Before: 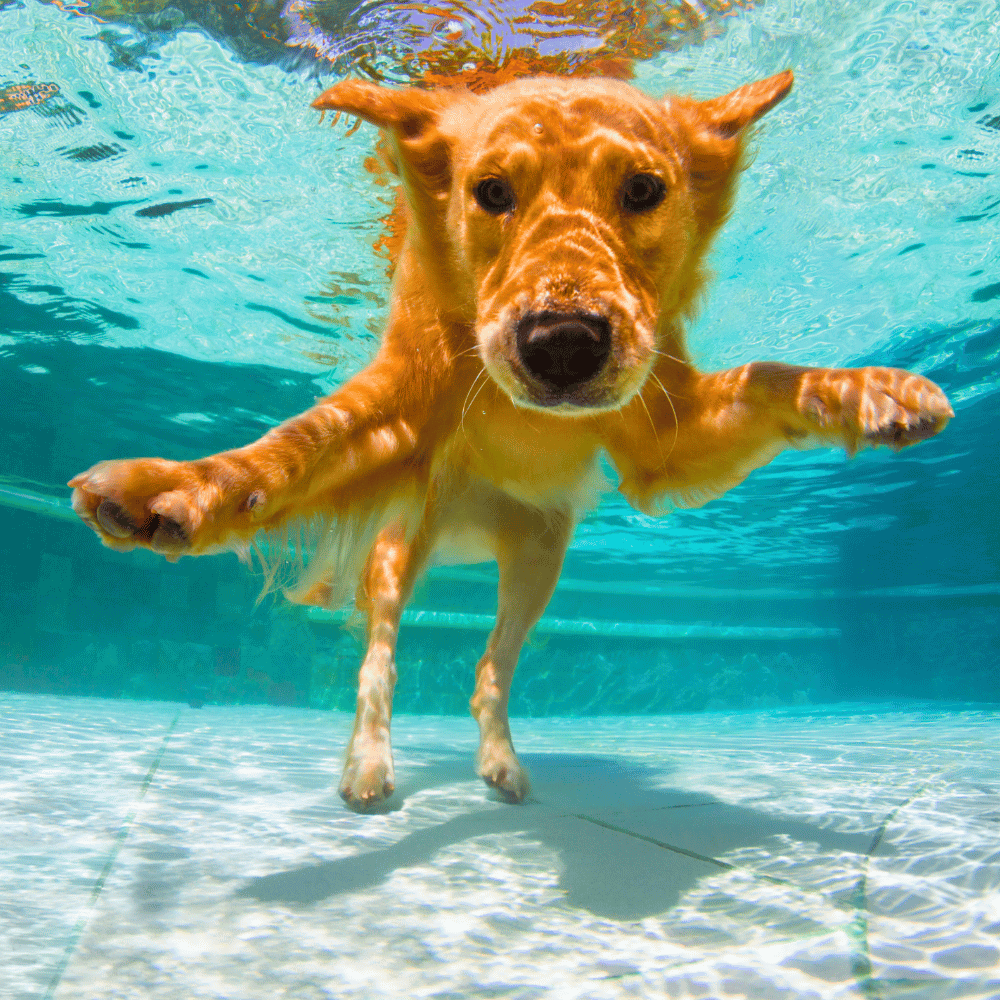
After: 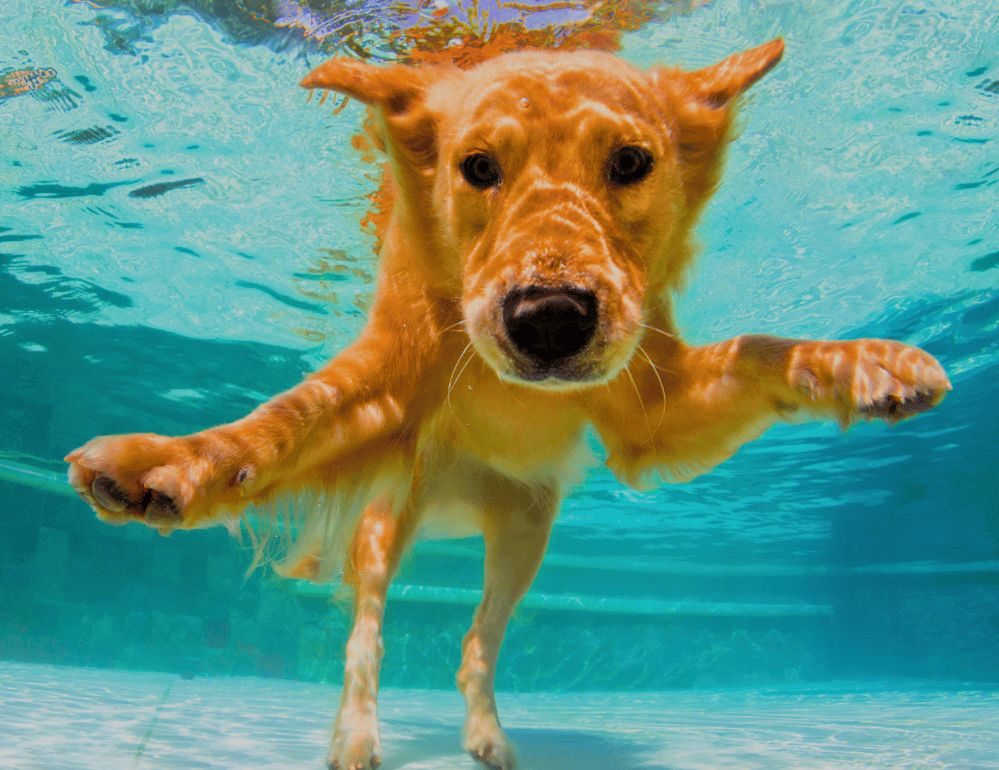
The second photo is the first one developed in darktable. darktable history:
color balance: input saturation 99%
filmic rgb: black relative exposure -7.15 EV, white relative exposure 5.36 EV, hardness 3.02, color science v6 (2022)
crop: top 3.857%, bottom 21.132%
rotate and perspective: lens shift (horizontal) -0.055, automatic cropping off
